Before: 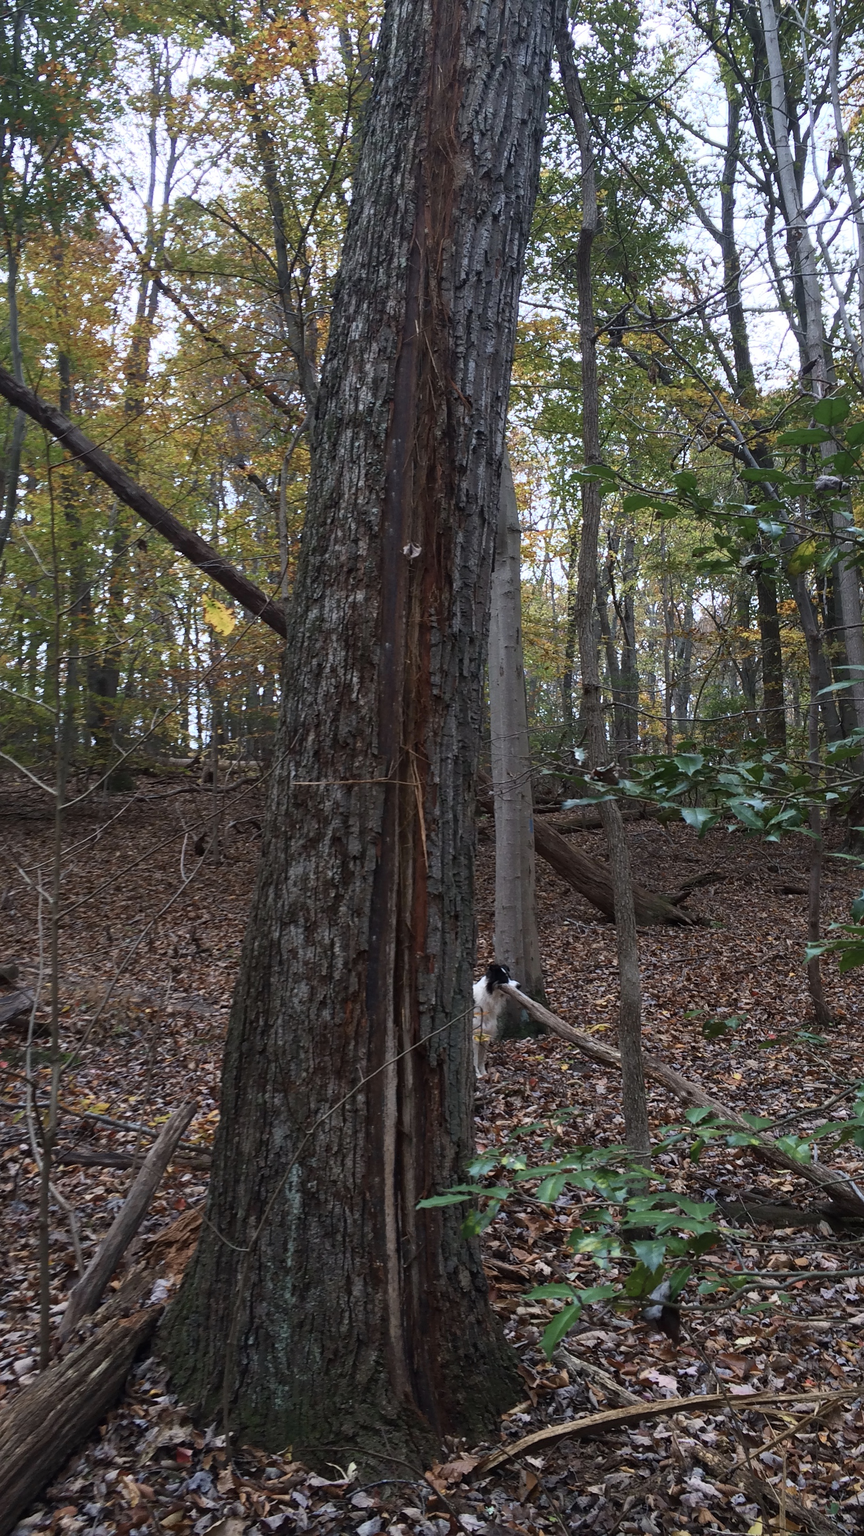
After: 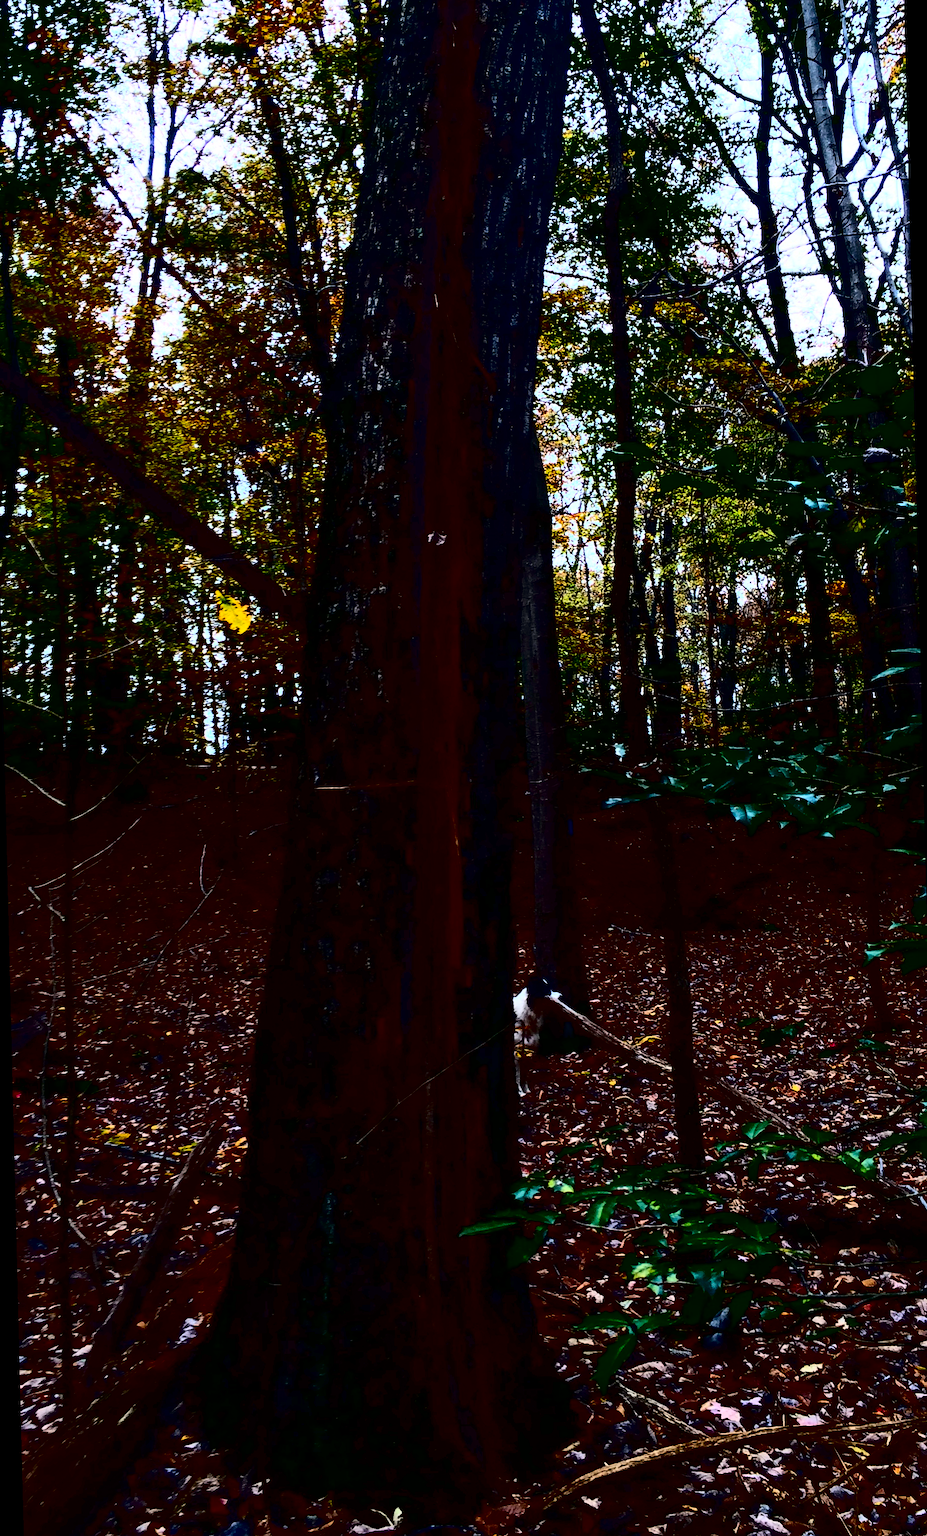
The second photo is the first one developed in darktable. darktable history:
rotate and perspective: rotation -1.42°, crop left 0.016, crop right 0.984, crop top 0.035, crop bottom 0.965
contrast brightness saturation: contrast 0.77, brightness -1, saturation 1
